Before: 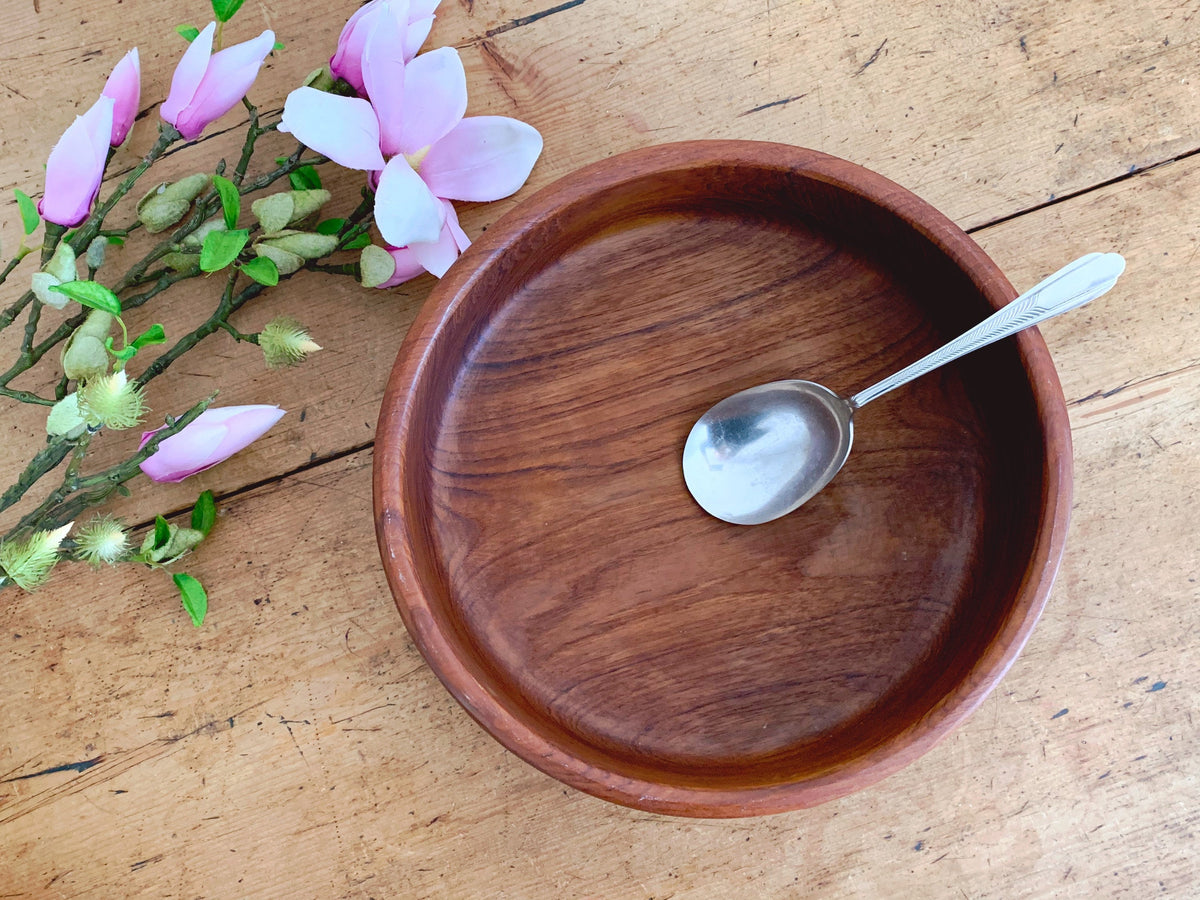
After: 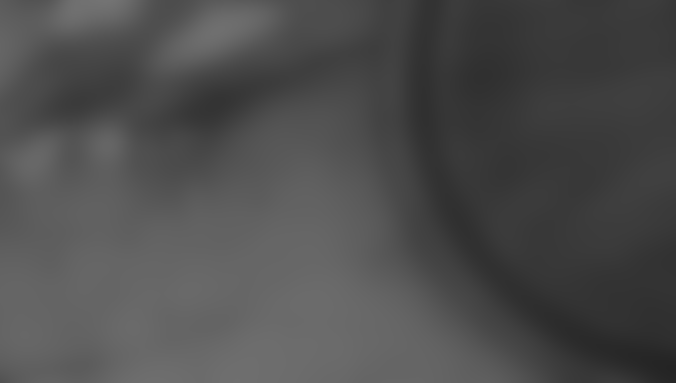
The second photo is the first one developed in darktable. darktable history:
split-toning: shadows › hue 290.82°, shadows › saturation 0.34, highlights › saturation 0.38, balance 0, compress 50%
color correction: highlights a* 17.03, highlights b* 0.205, shadows a* -15.38, shadows b* -14.56, saturation 1.5
lowpass: radius 16, unbound 0
crop: top 44.483%, right 43.593%, bottom 12.892%
monochrome: on, module defaults
exposure: exposure 0.128 EV, compensate highlight preservation false
tone equalizer: -8 EV -2 EV, -7 EV -2 EV, -6 EV -2 EV, -5 EV -2 EV, -4 EV -2 EV, -3 EV -2 EV, -2 EV -2 EV, -1 EV -1.63 EV, +0 EV -2 EV
